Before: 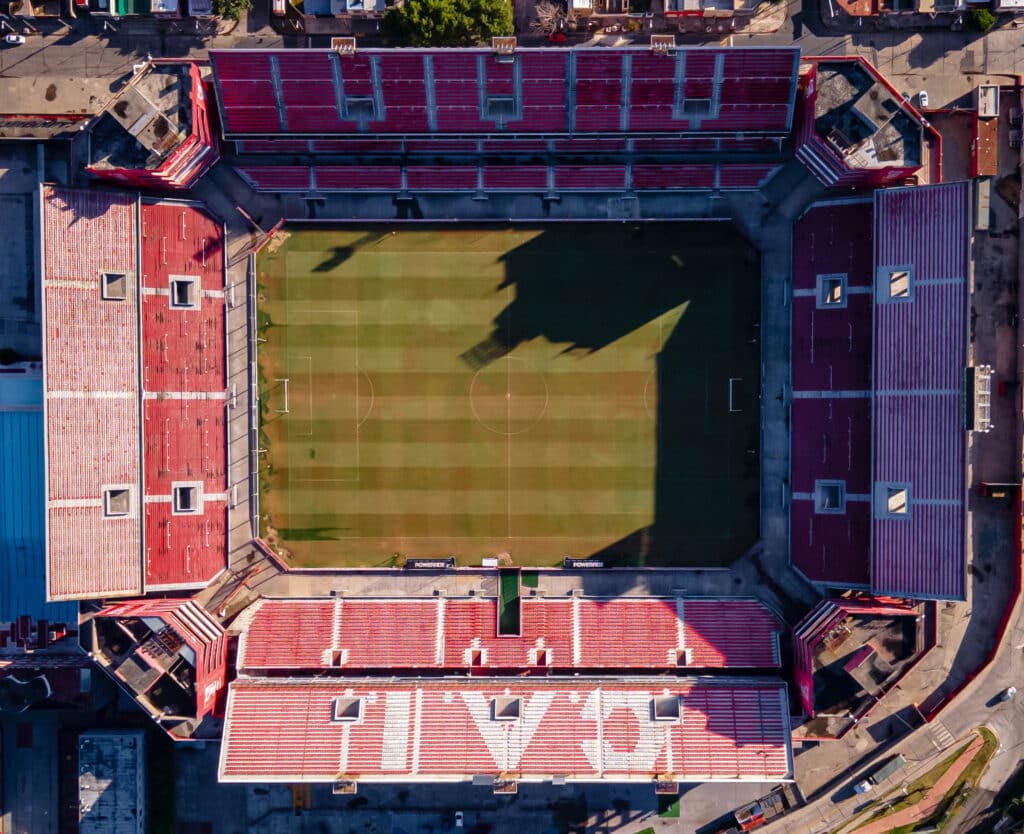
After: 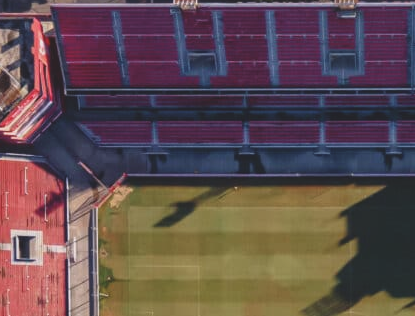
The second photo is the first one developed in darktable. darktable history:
color balance: lift [1.01, 1, 1, 1], gamma [1.097, 1, 1, 1], gain [0.85, 1, 1, 1]
crop: left 15.452%, top 5.459%, right 43.956%, bottom 56.62%
